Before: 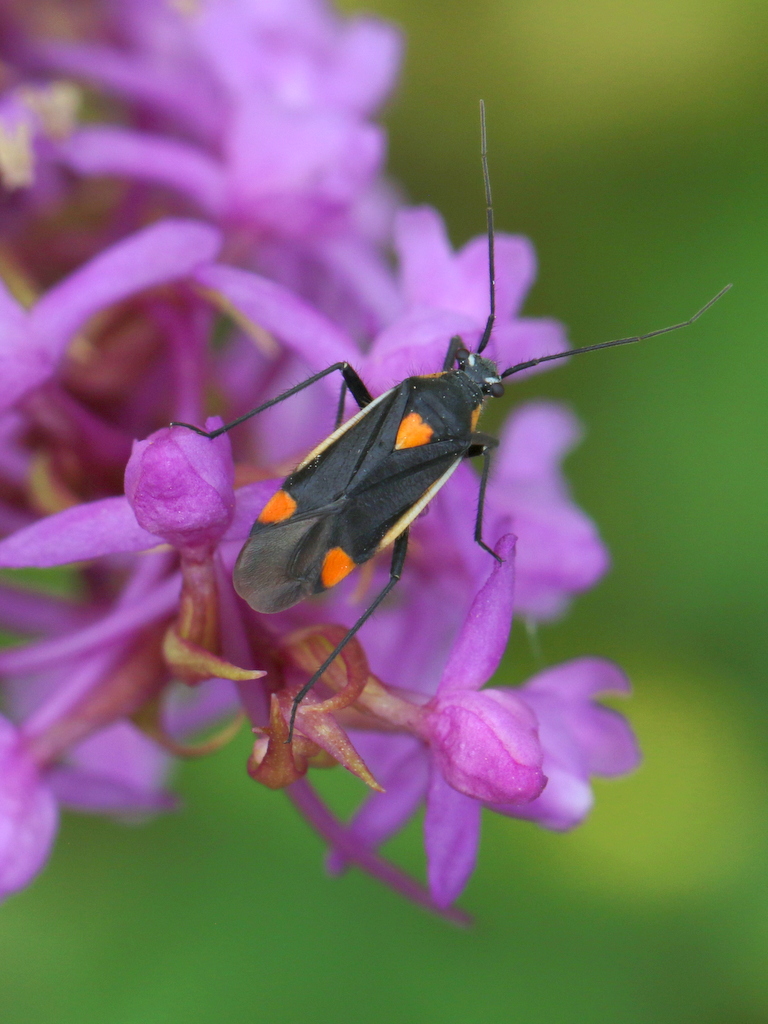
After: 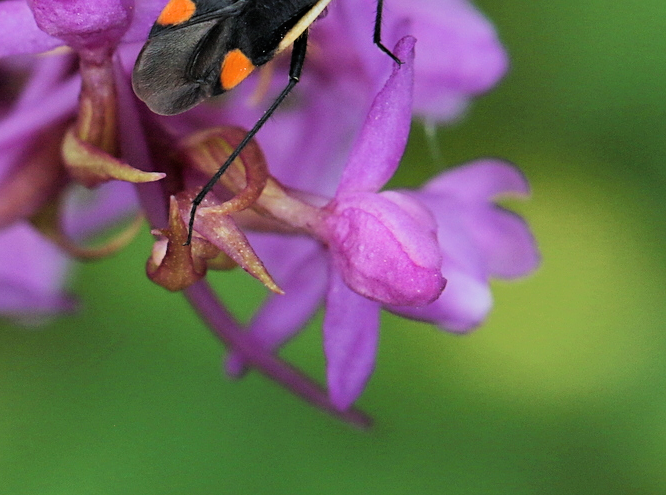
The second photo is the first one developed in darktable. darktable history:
filmic rgb: black relative exposure -5.12 EV, white relative exposure 3.98 EV, hardness 2.87, contrast 1.503
crop and rotate: left 13.238%, top 48.69%, bottom 2.891%
sharpen: on, module defaults
